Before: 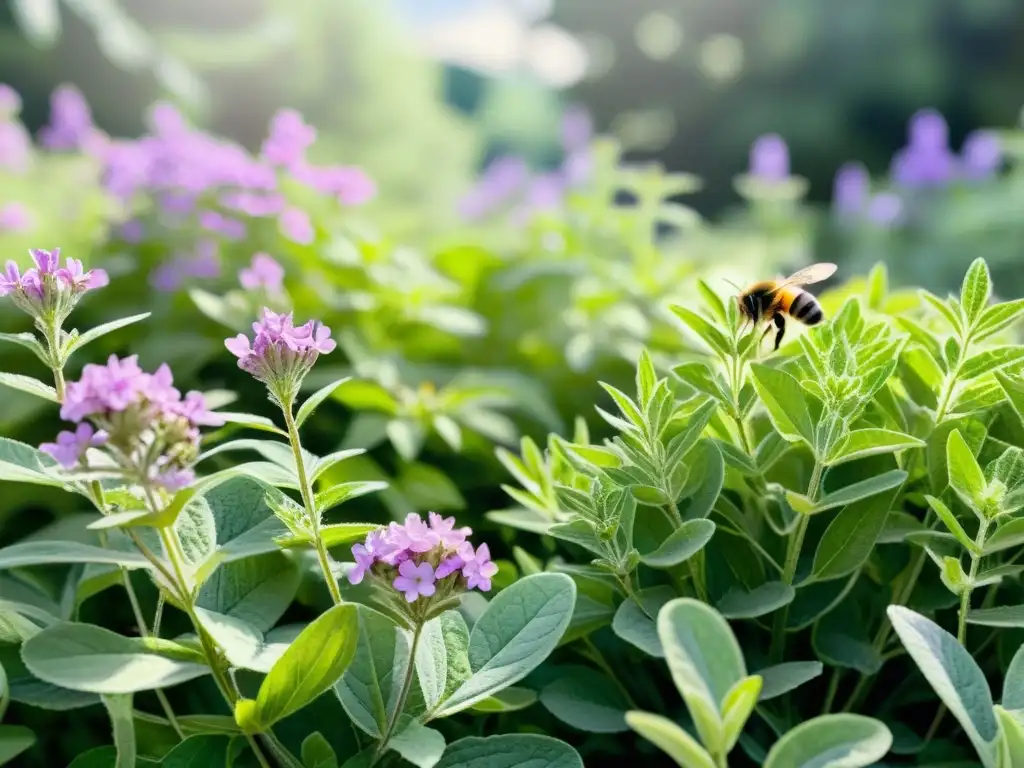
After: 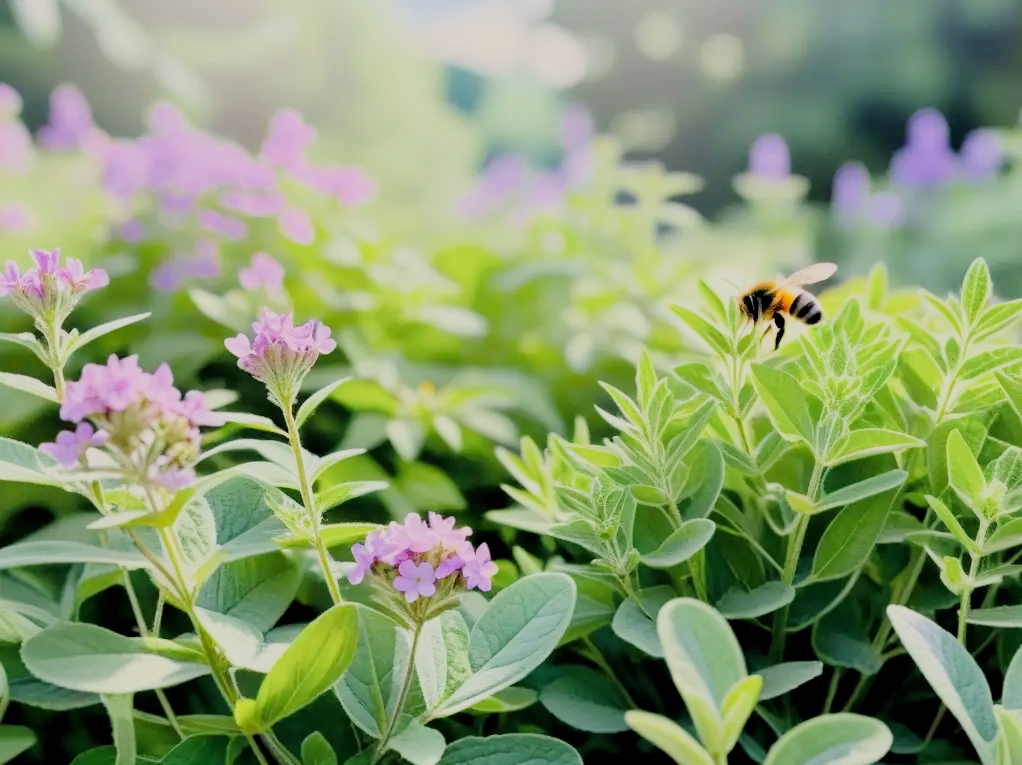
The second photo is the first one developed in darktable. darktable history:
exposure: black level correction 0, exposure 0.895 EV, compensate highlight preservation false
color calibration: output R [1.063, -0.012, -0.003, 0], output B [-0.079, 0.047, 1, 0], illuminant same as pipeline (D50), adaptation none (bypass), x 0.331, y 0.335, temperature 5015.26 K
crop: bottom 0.065%
filmic rgb: middle gray luminance 17.83%, black relative exposure -7.52 EV, white relative exposure 8.47 EV, target black luminance 0%, hardness 2.23, latitude 18.61%, contrast 0.879, highlights saturation mix 4.28%, shadows ↔ highlights balance 10.53%
